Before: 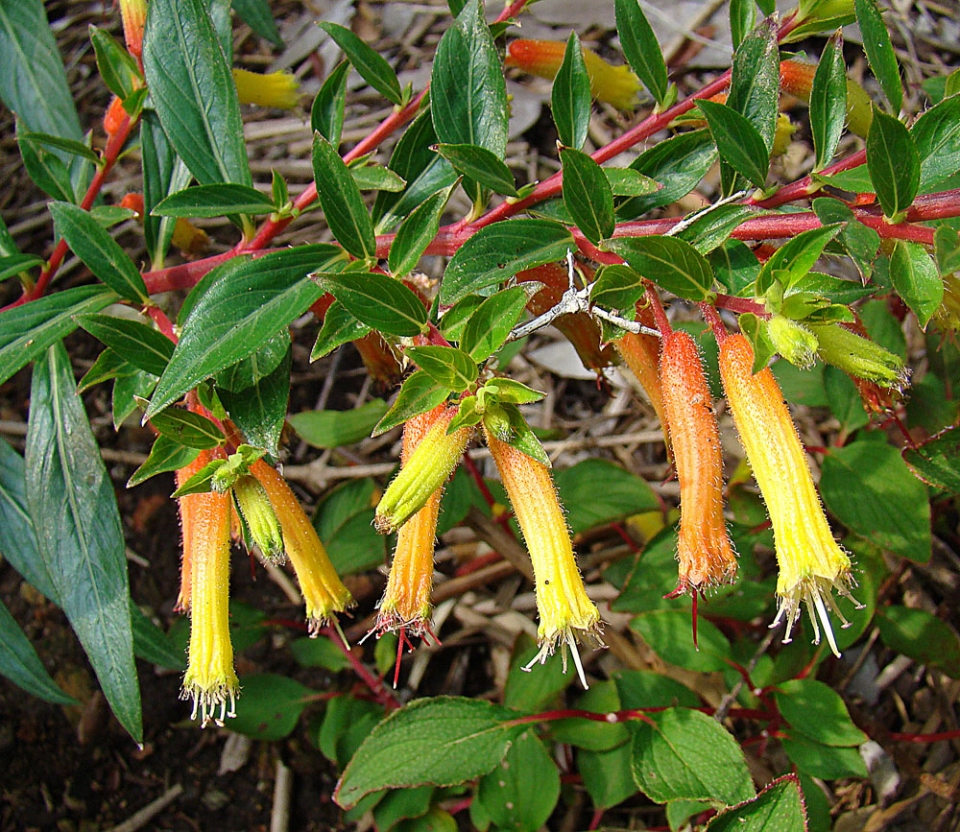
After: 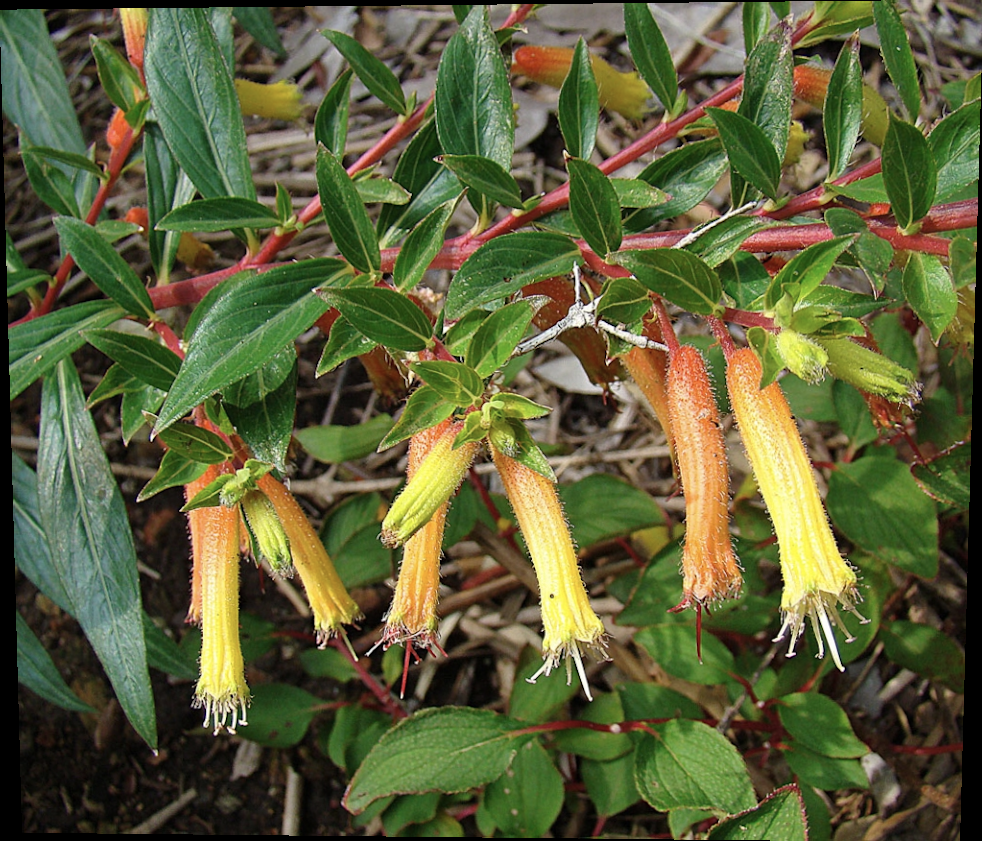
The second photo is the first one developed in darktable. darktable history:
contrast brightness saturation: saturation -0.17
rotate and perspective: lens shift (vertical) 0.048, lens shift (horizontal) -0.024, automatic cropping off
